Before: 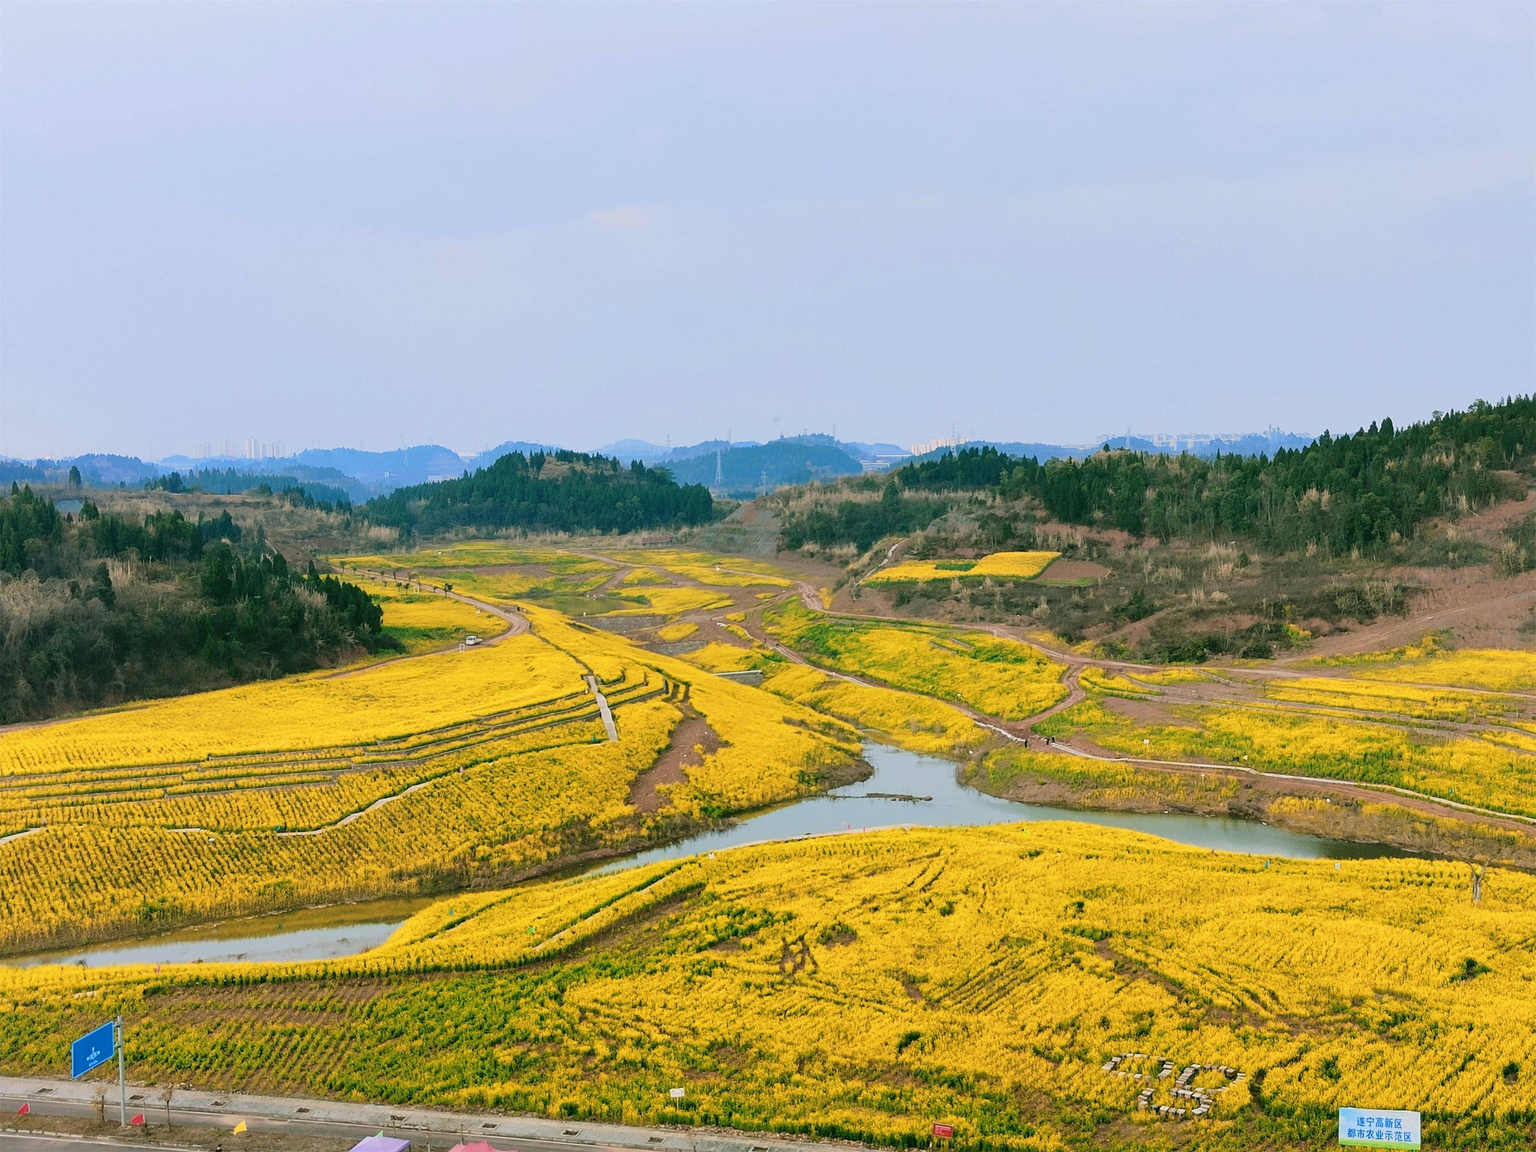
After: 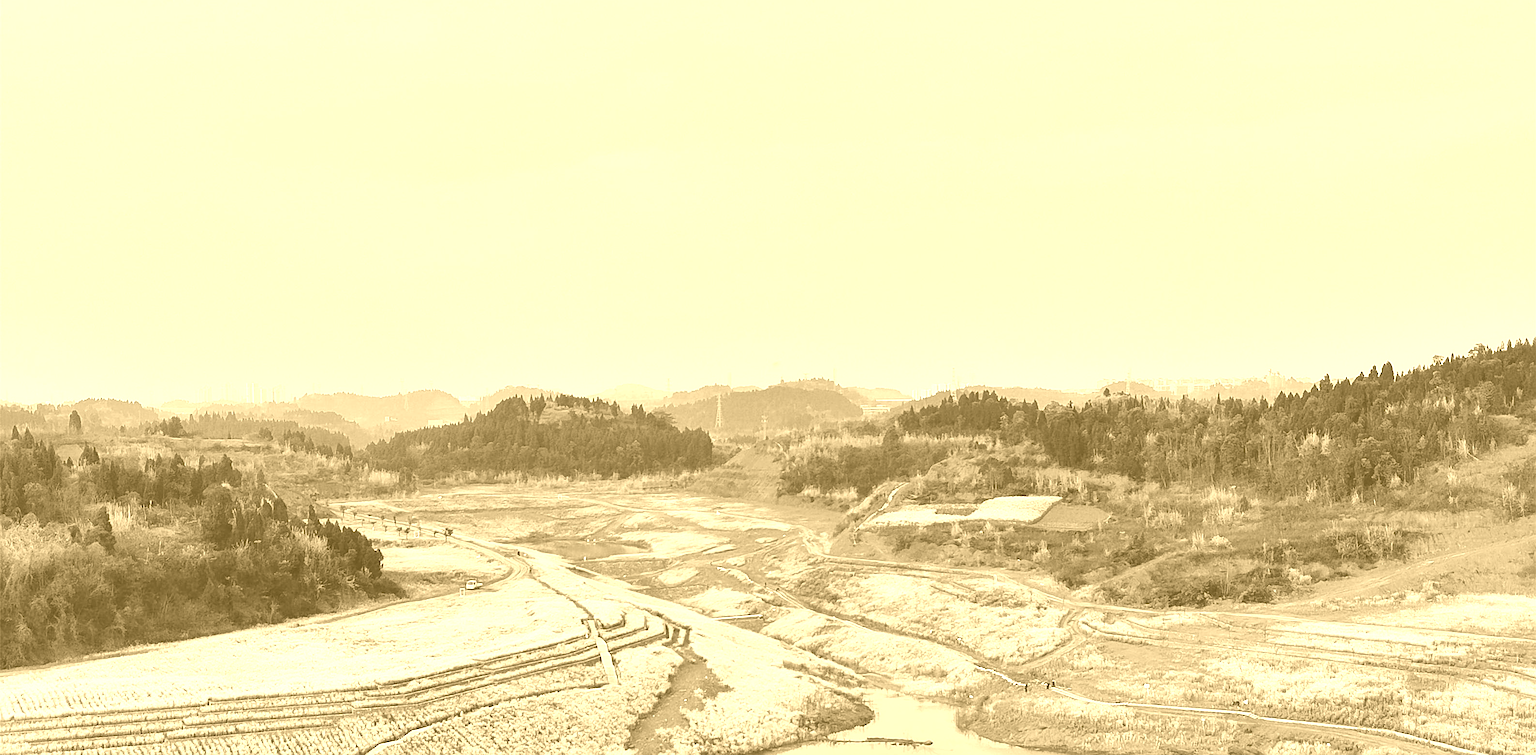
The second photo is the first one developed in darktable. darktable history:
sharpen: on, module defaults
crop and rotate: top 4.848%, bottom 29.503%
shadows and highlights: low approximation 0.01, soften with gaussian
colorize: hue 36°, source mix 100%
